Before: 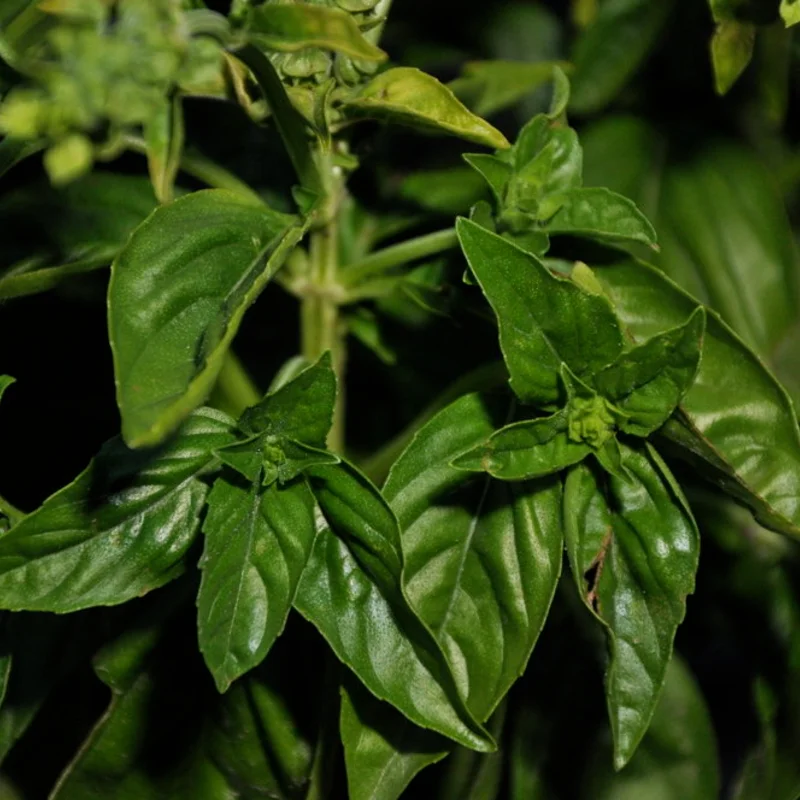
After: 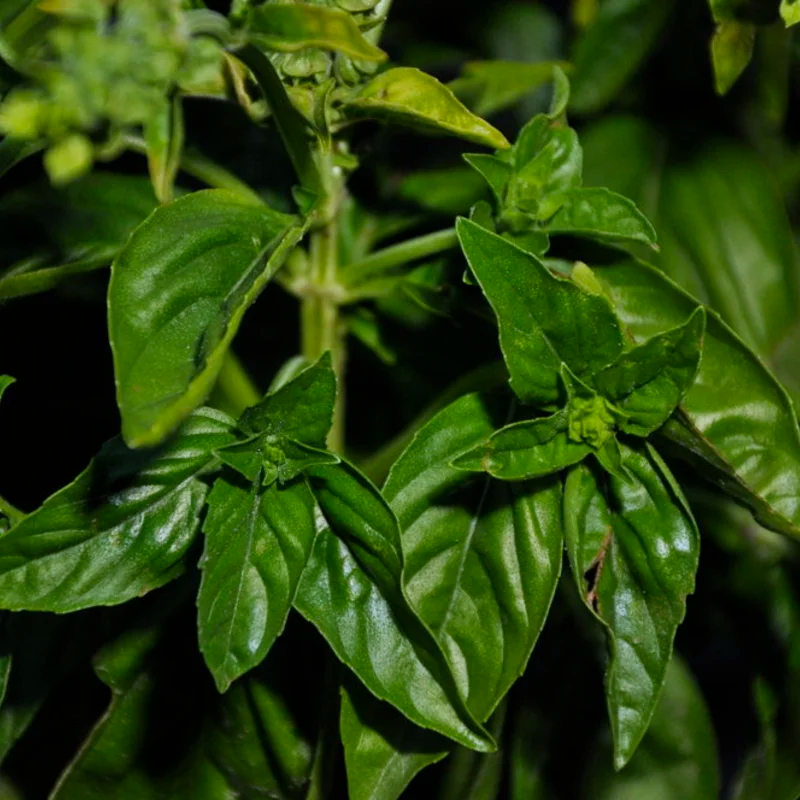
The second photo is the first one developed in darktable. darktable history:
contrast brightness saturation: contrast 0.04, saturation 0.16
white balance: red 0.967, blue 1.119, emerald 0.756
base curve: curves: ch0 [(0, 0) (0.283, 0.295) (1, 1)], preserve colors none
